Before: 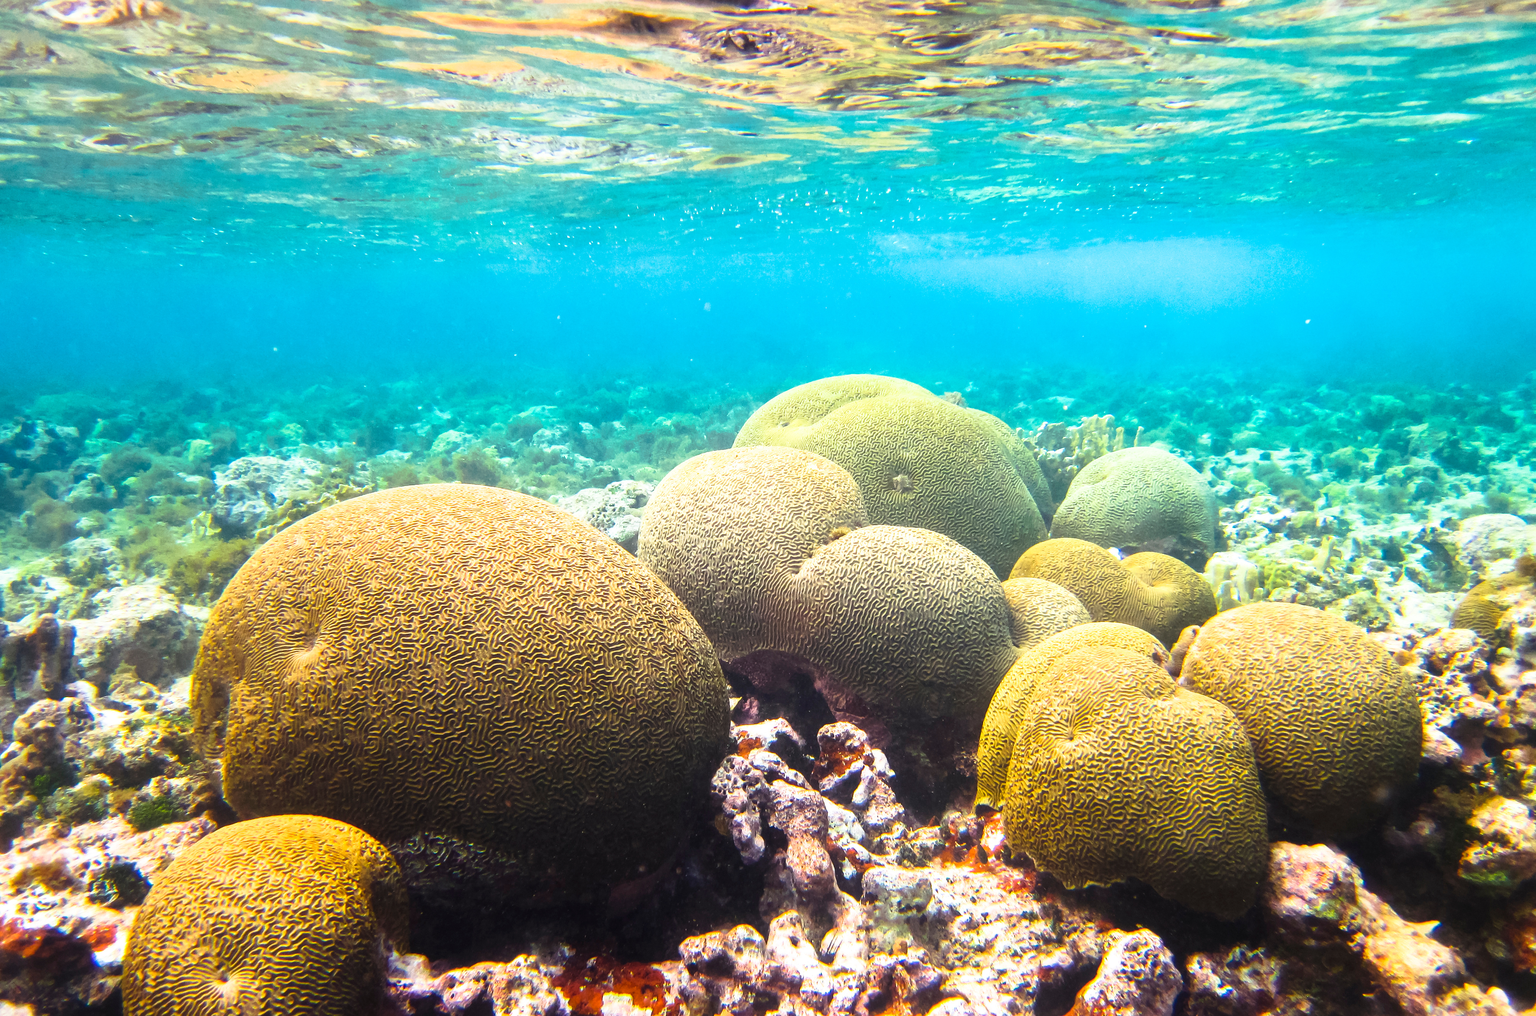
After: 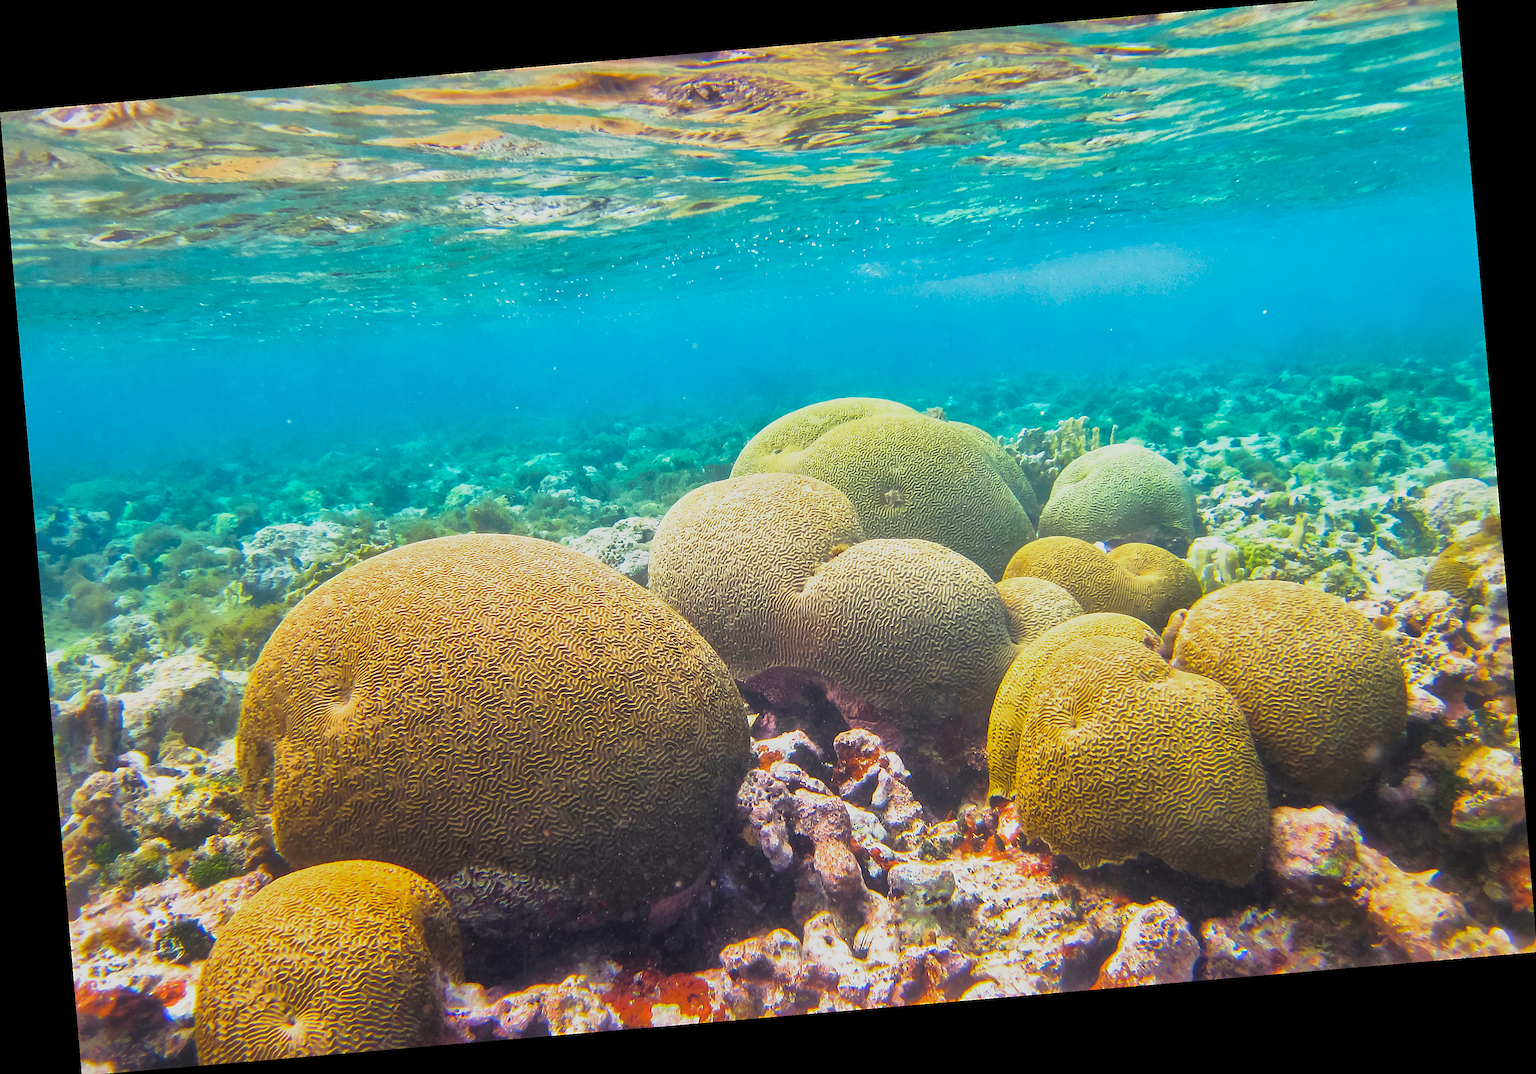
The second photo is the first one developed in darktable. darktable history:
color balance rgb: contrast -10%
rotate and perspective: rotation -4.86°, automatic cropping off
sharpen: on, module defaults
crop: top 1.049%, right 0.001%
shadows and highlights: shadows 60, highlights -60
